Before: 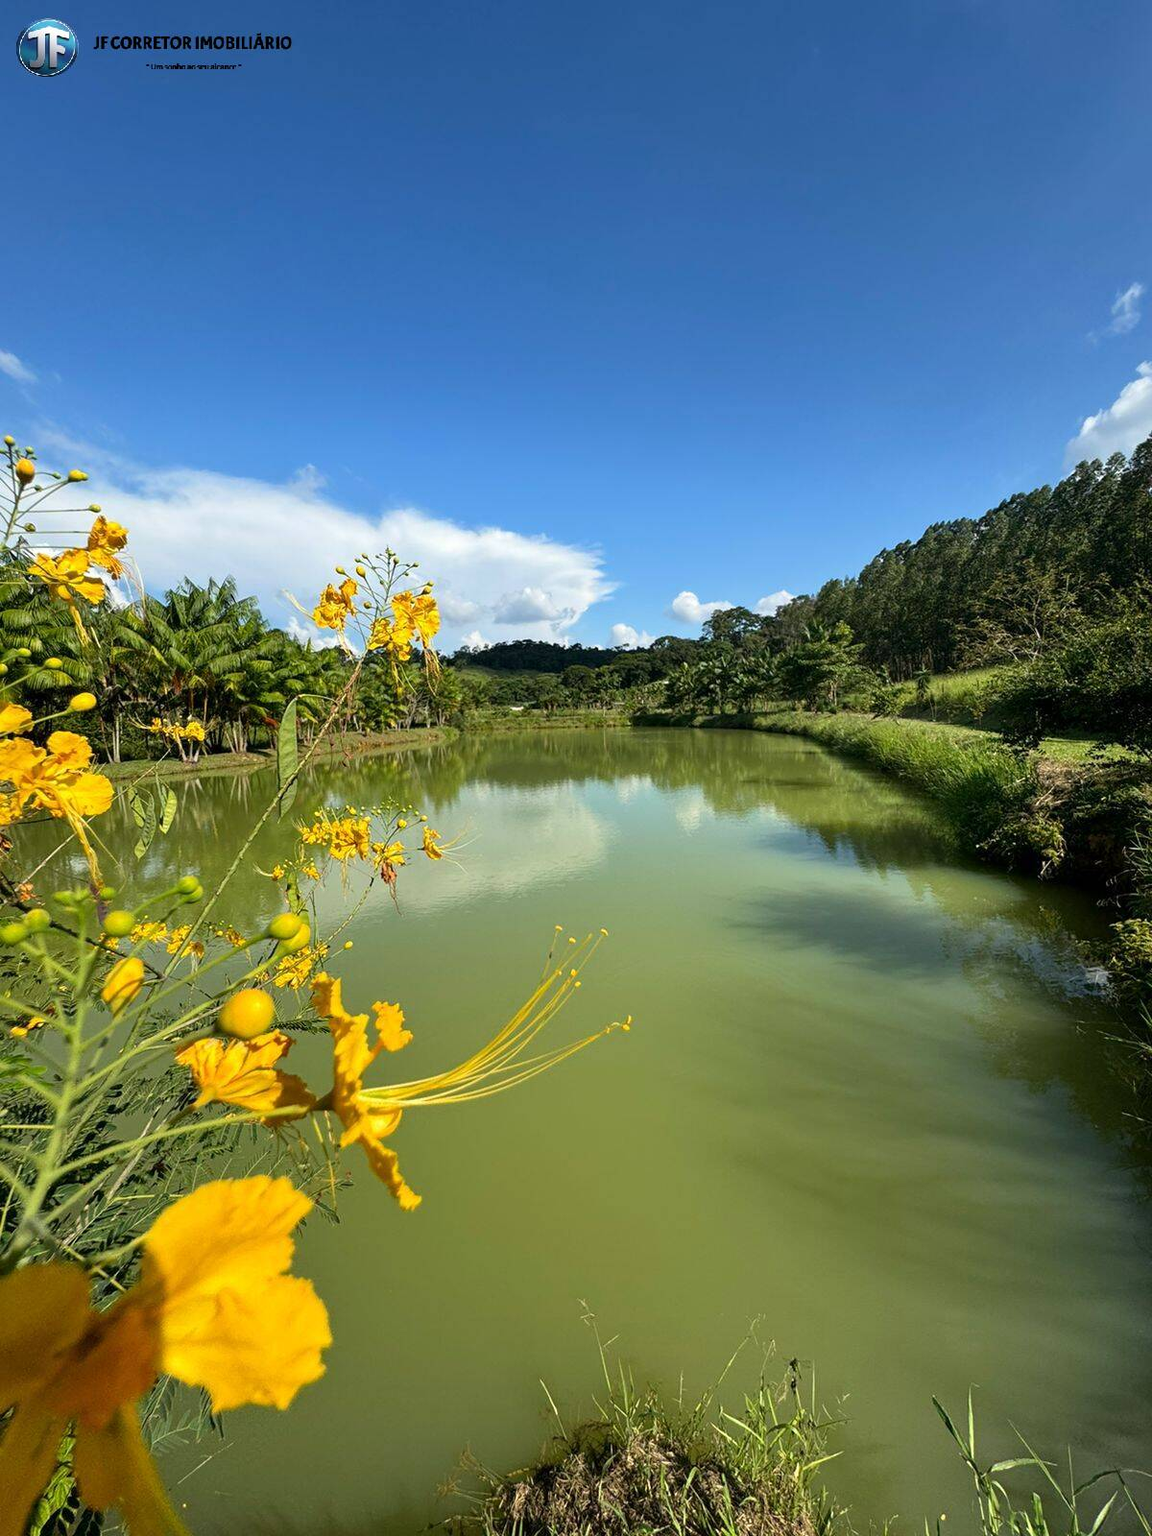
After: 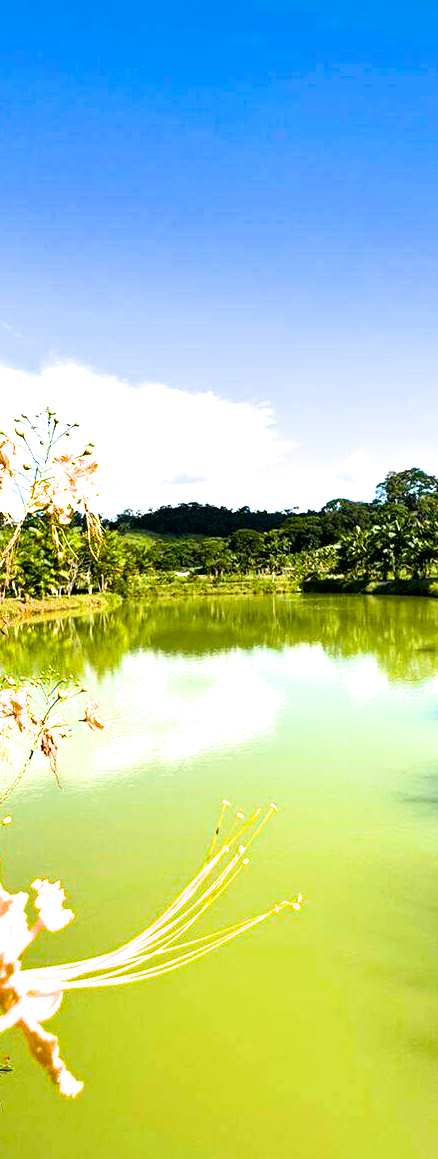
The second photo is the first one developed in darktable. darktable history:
filmic rgb: middle gray luminance 21.59%, black relative exposure -14.01 EV, white relative exposure 2.96 EV, threshold 5.95 EV, target black luminance 0%, hardness 8.87, latitude 60.45%, contrast 1.206, highlights saturation mix 4.68%, shadows ↔ highlights balance 41.64%, enable highlight reconstruction true
exposure: black level correction 0, exposure 1.001 EV, compensate highlight preservation false
color balance rgb: highlights gain › chroma 1.046%, highlights gain › hue 60.26°, perceptual saturation grading › global saturation 40.623%, perceptual saturation grading › highlights -25.807%, perceptual saturation grading › mid-tones 34.491%, perceptual saturation grading › shadows 35.99%, perceptual brilliance grading › global brilliance 15.62%, perceptual brilliance grading › shadows -34.849%, global vibrance 10.93%
crop and rotate: left 29.732%, top 10.251%, right 33.746%, bottom 17.269%
